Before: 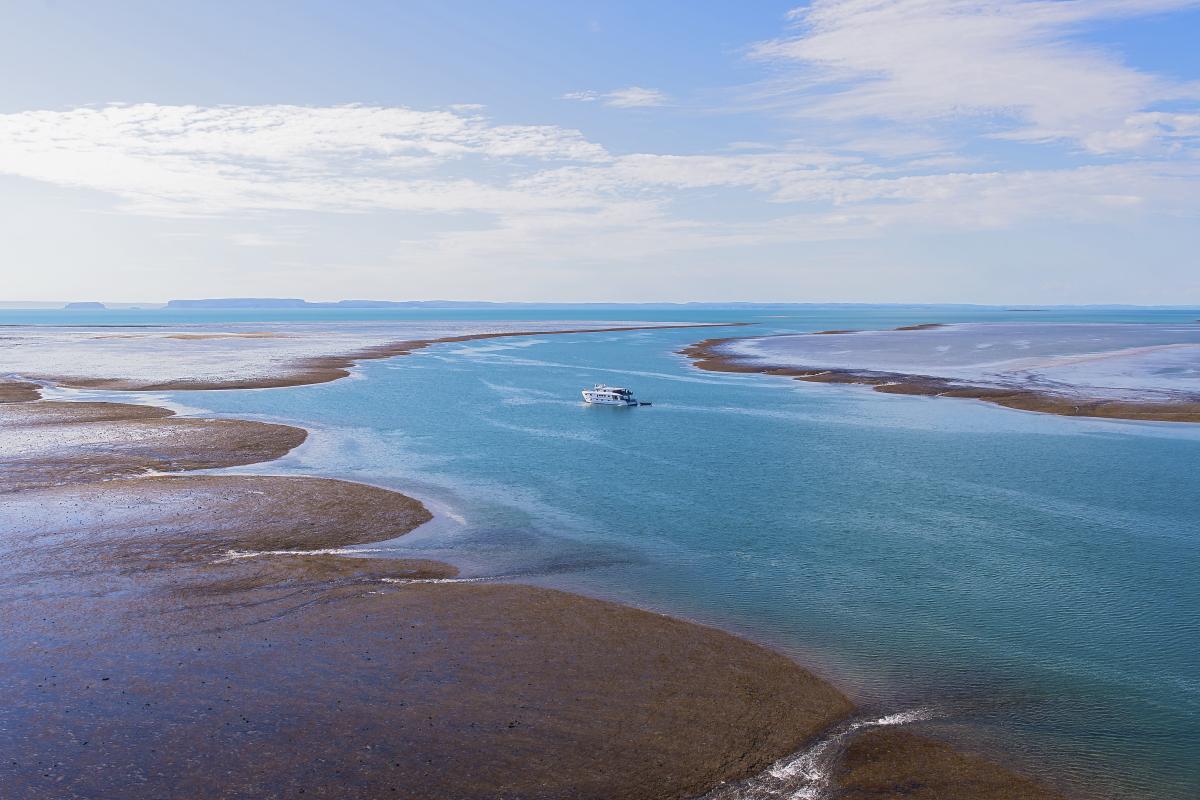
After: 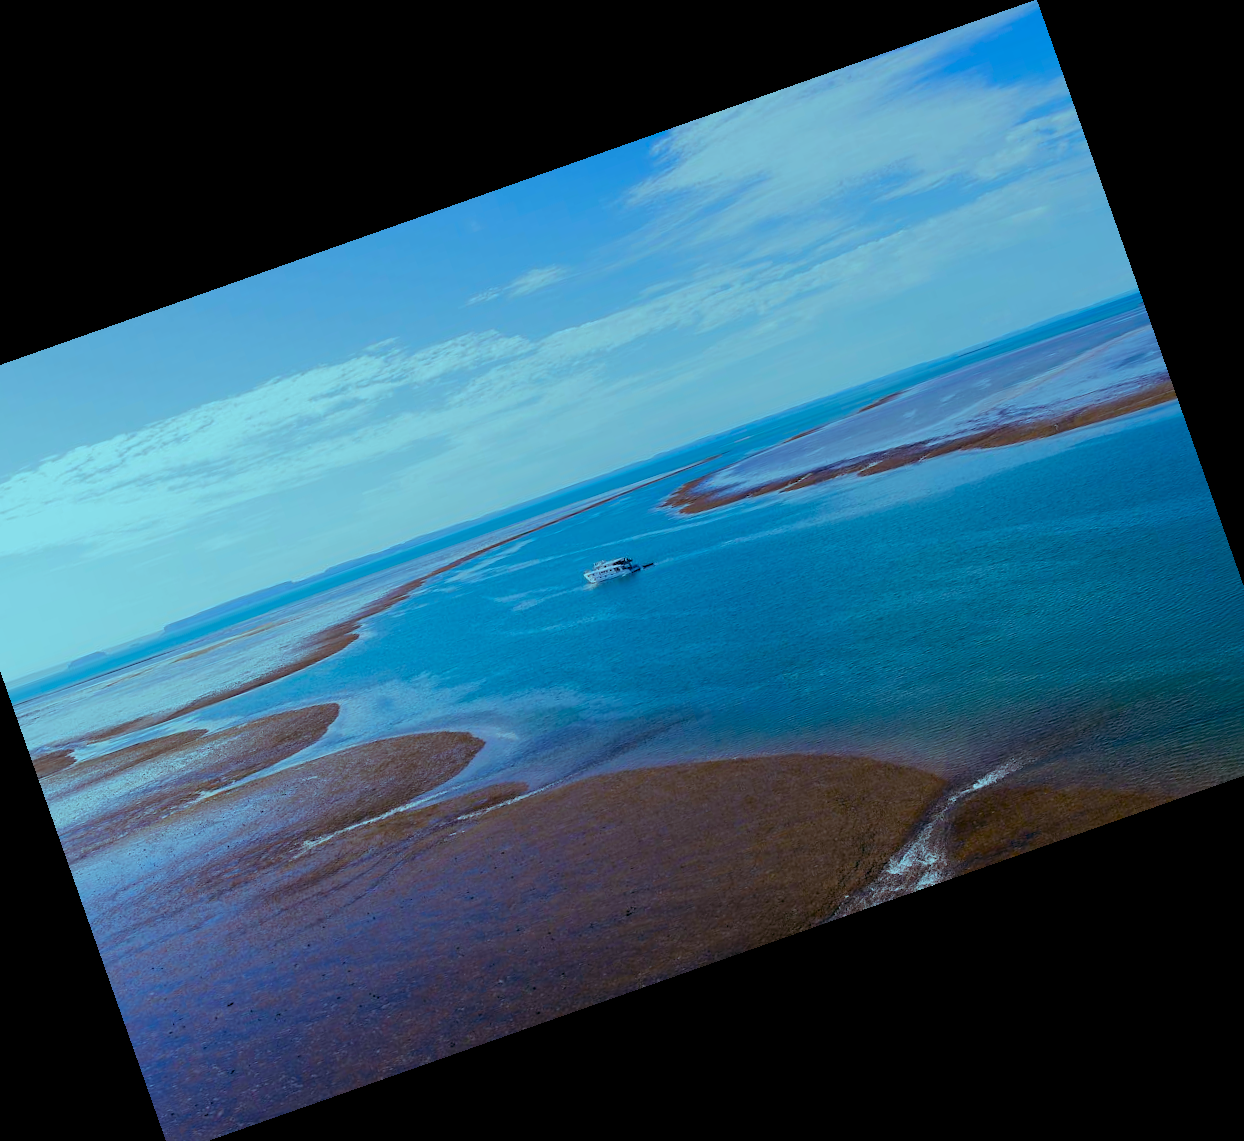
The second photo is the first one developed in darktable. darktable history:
color balance rgb: shadows lift › luminance -7.7%, shadows lift › chroma 2.13%, shadows lift › hue 165.27°, power › luminance -7.77%, power › chroma 1.34%, power › hue 330.55°, highlights gain › luminance -33.33%, highlights gain › chroma 5.68%, highlights gain › hue 217.2°, global offset › luminance -0.33%, global offset › chroma 0.11%, global offset › hue 165.27°, perceptual saturation grading › global saturation 27.72%, perceptual saturation grading › highlights -25%, perceptual saturation grading › mid-tones 25%, perceptual saturation grading › shadows 50%
crop and rotate: angle 19.43°, left 6.812%, right 4.125%, bottom 1.087%
